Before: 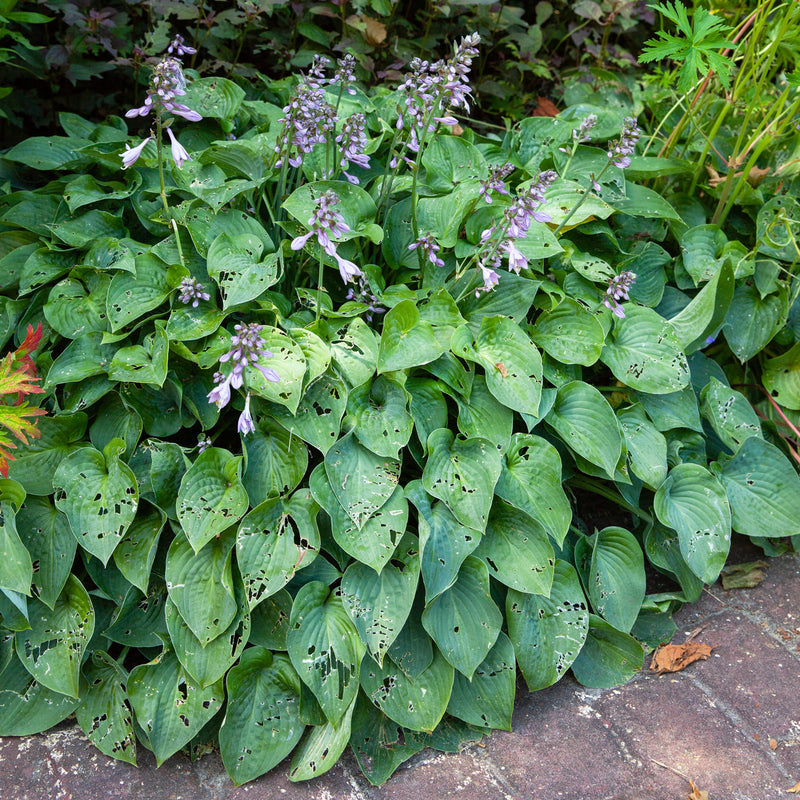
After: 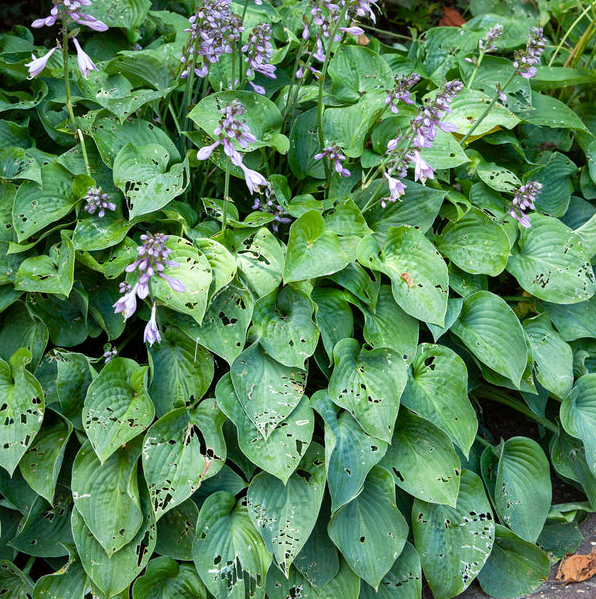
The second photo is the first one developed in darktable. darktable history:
local contrast: mode bilateral grid, contrast 20, coarseness 50, detail 119%, midtone range 0.2
crop and rotate: left 11.843%, top 11.374%, right 13.603%, bottom 13.708%
tone equalizer: on, module defaults
